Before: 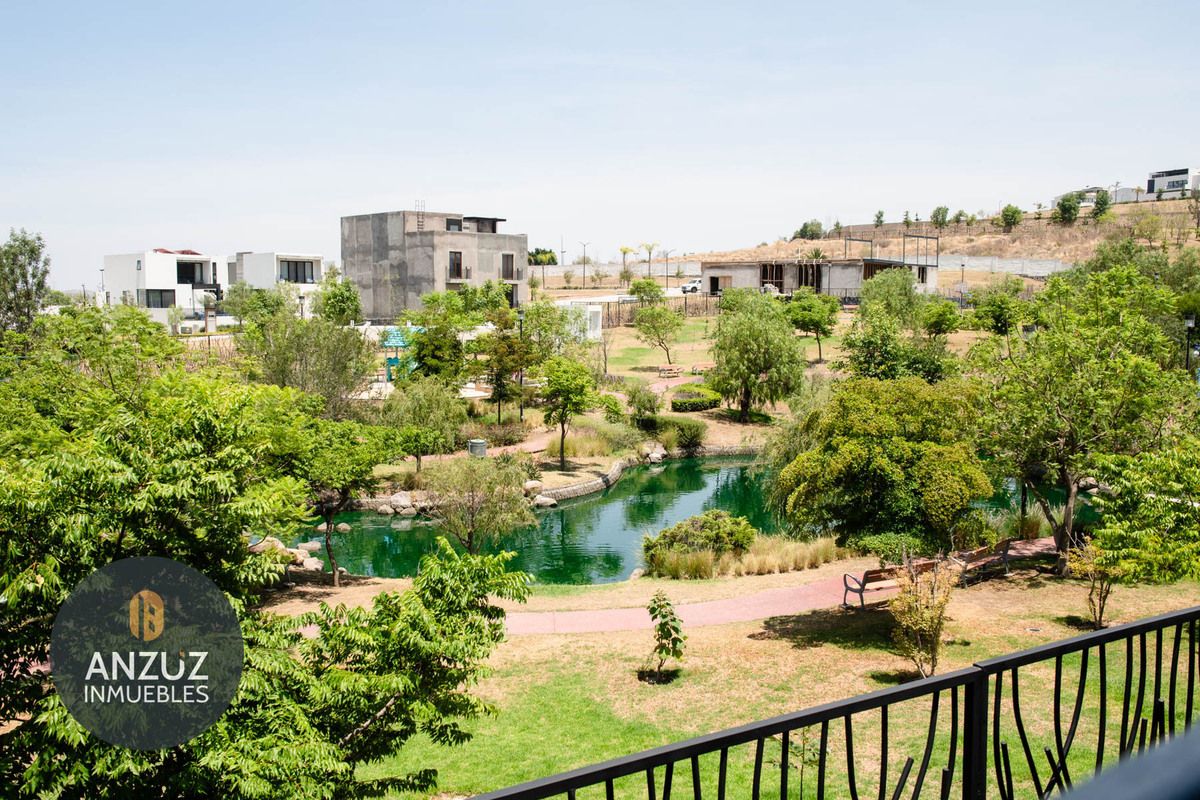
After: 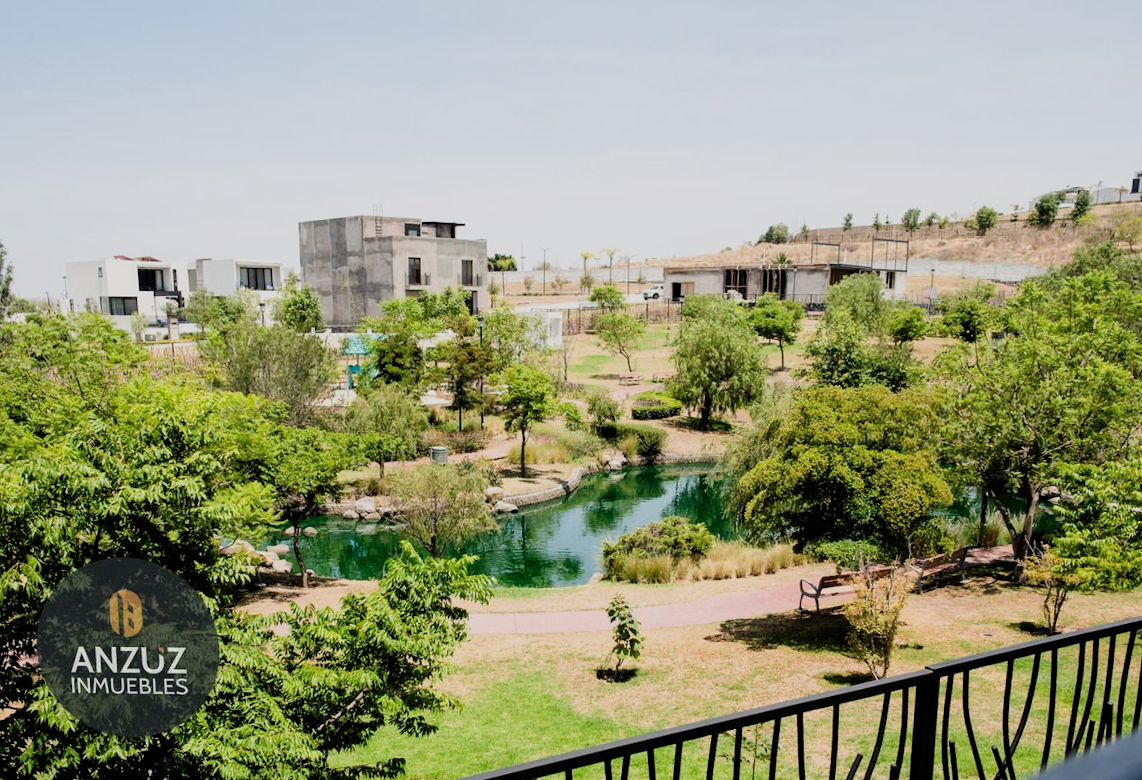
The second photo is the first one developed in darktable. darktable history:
rotate and perspective: rotation 0.074°, lens shift (vertical) 0.096, lens shift (horizontal) -0.041, crop left 0.043, crop right 0.952, crop top 0.024, crop bottom 0.979
filmic rgb: black relative exposure -7.65 EV, hardness 4.02, contrast 1.1, highlights saturation mix -30%
tone equalizer: on, module defaults
